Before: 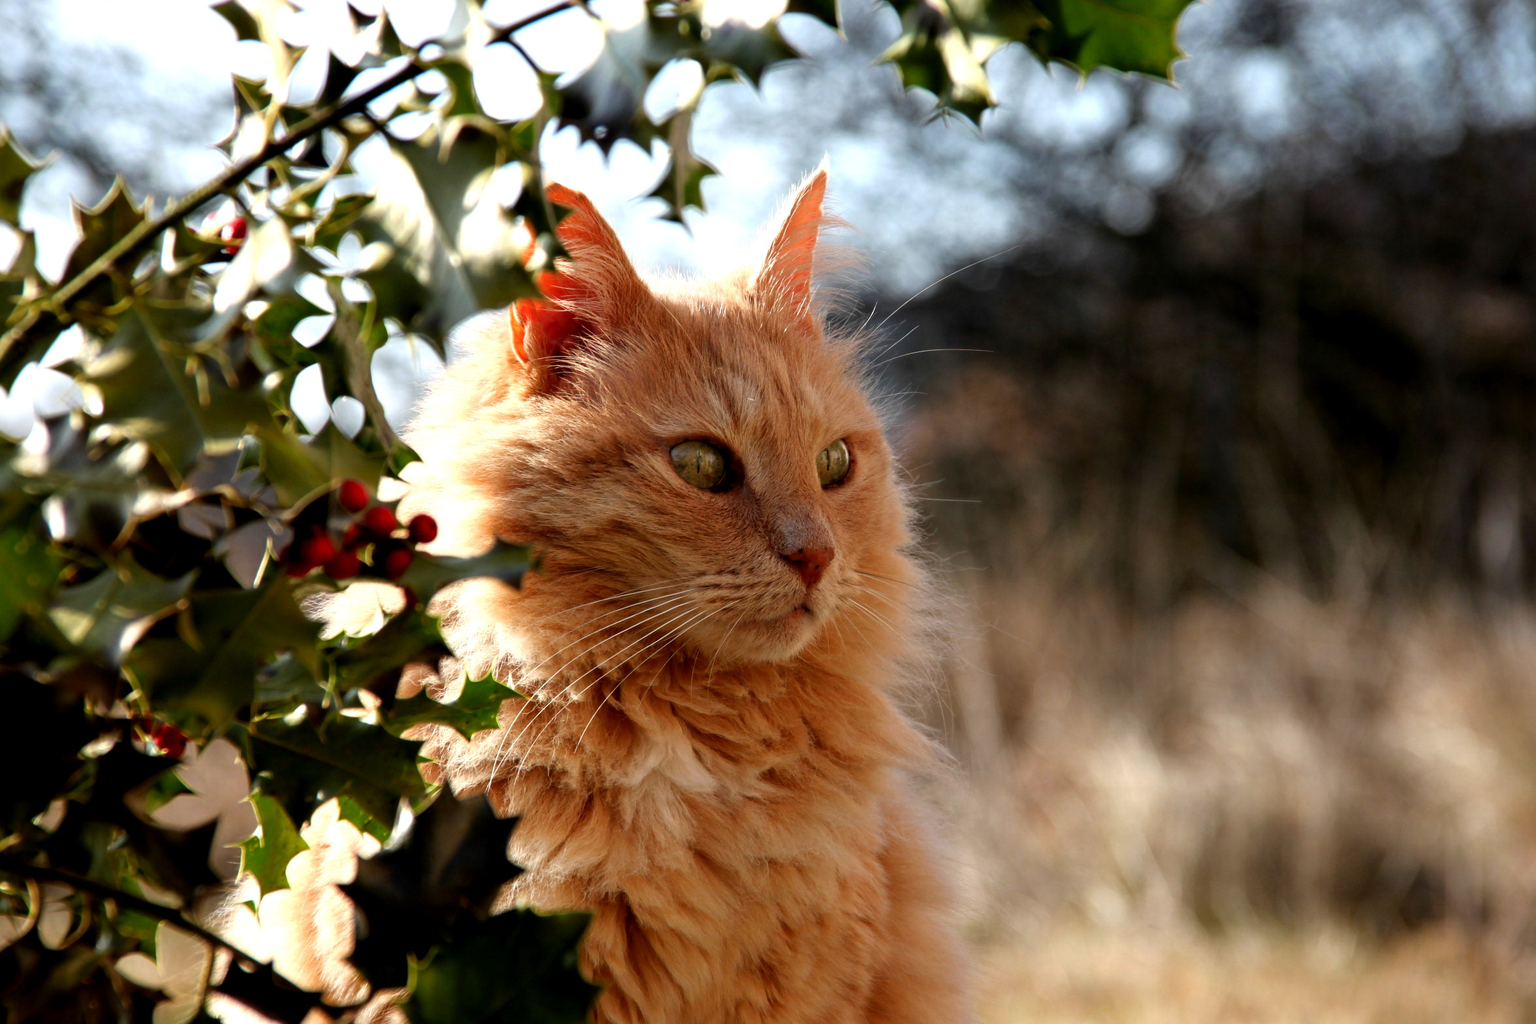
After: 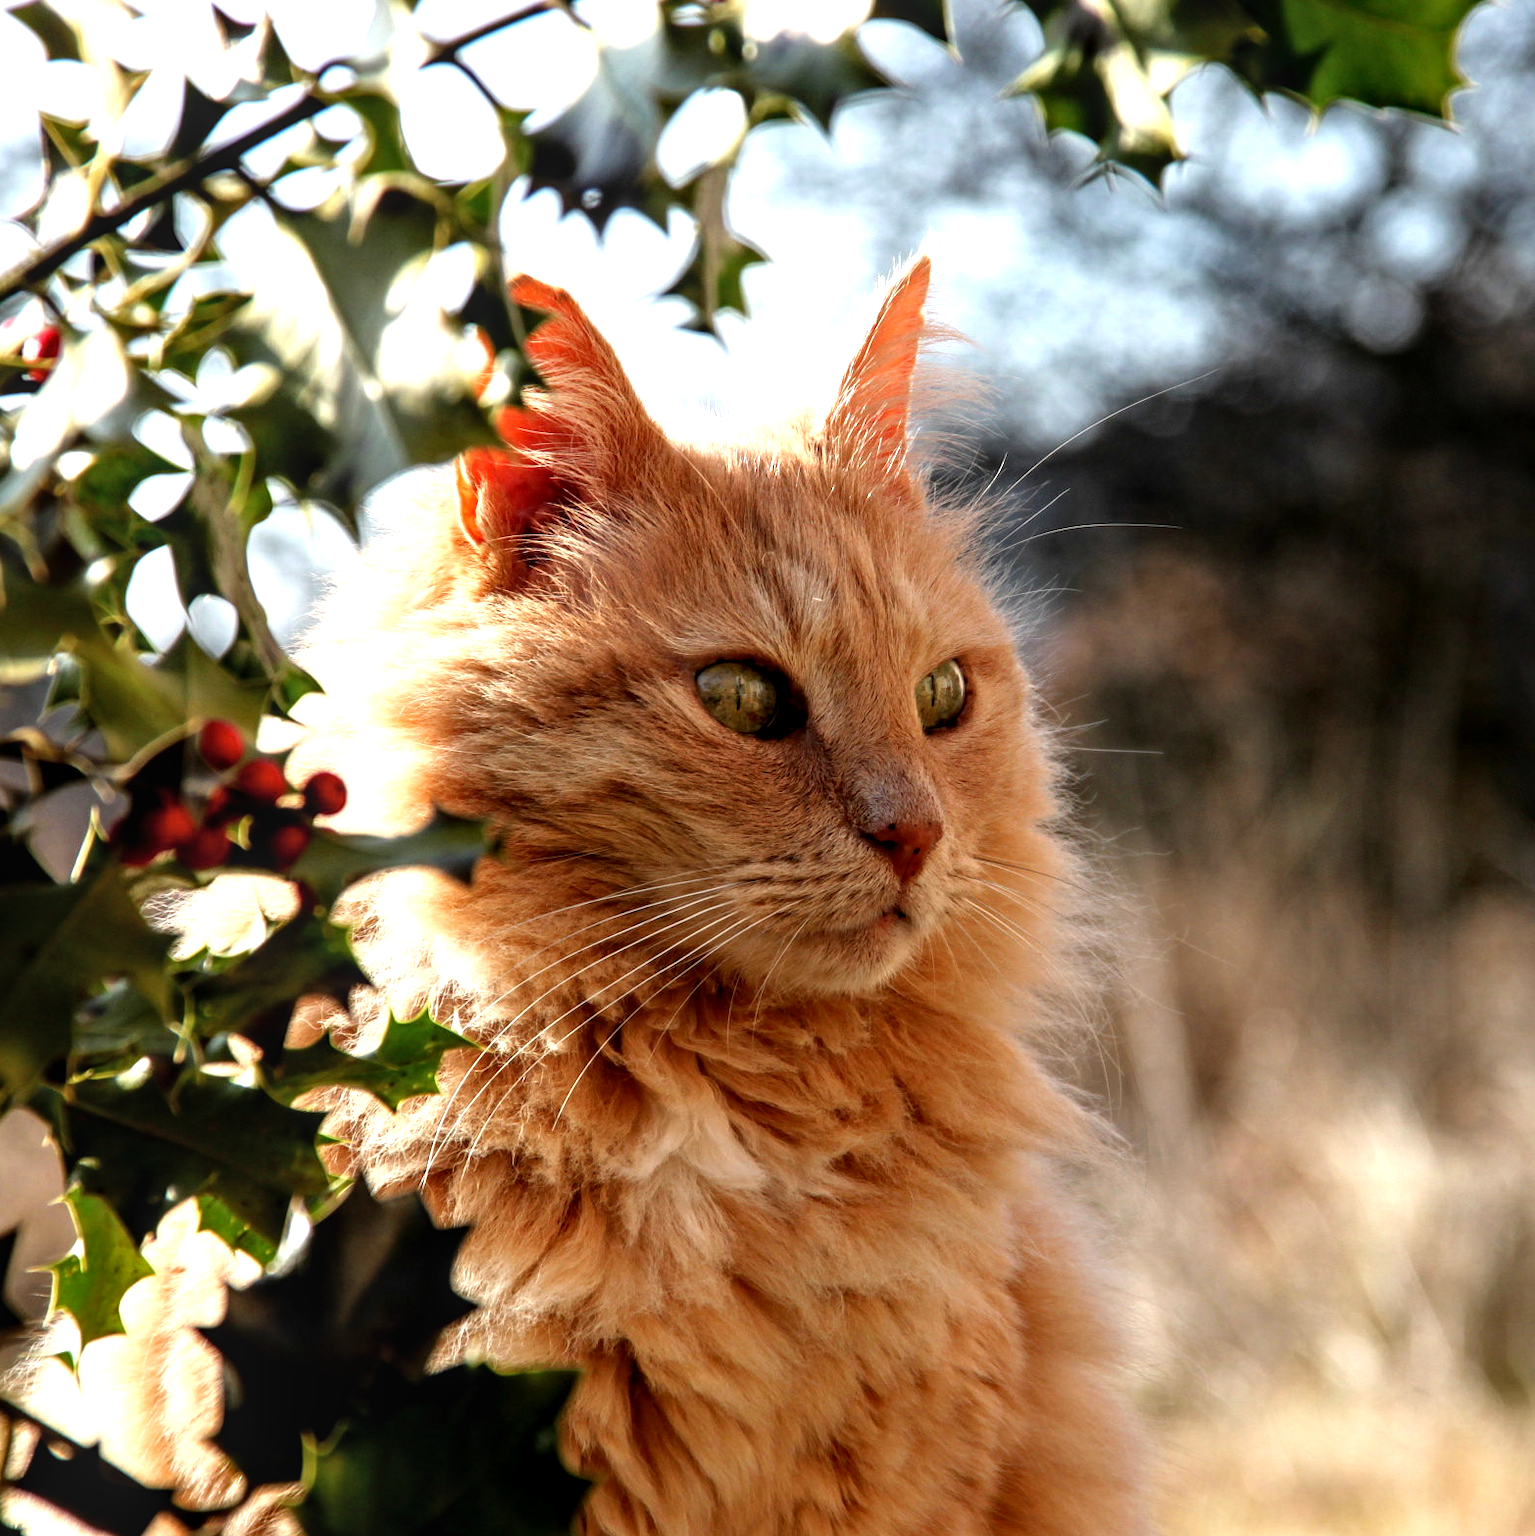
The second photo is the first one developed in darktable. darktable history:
crop and rotate: left 13.468%, right 19.942%
local contrast: on, module defaults
tone equalizer: -8 EV -0.45 EV, -7 EV -0.401 EV, -6 EV -0.355 EV, -5 EV -0.233 EV, -3 EV 0.244 EV, -2 EV 0.335 EV, -1 EV 0.386 EV, +0 EV 0.447 EV
